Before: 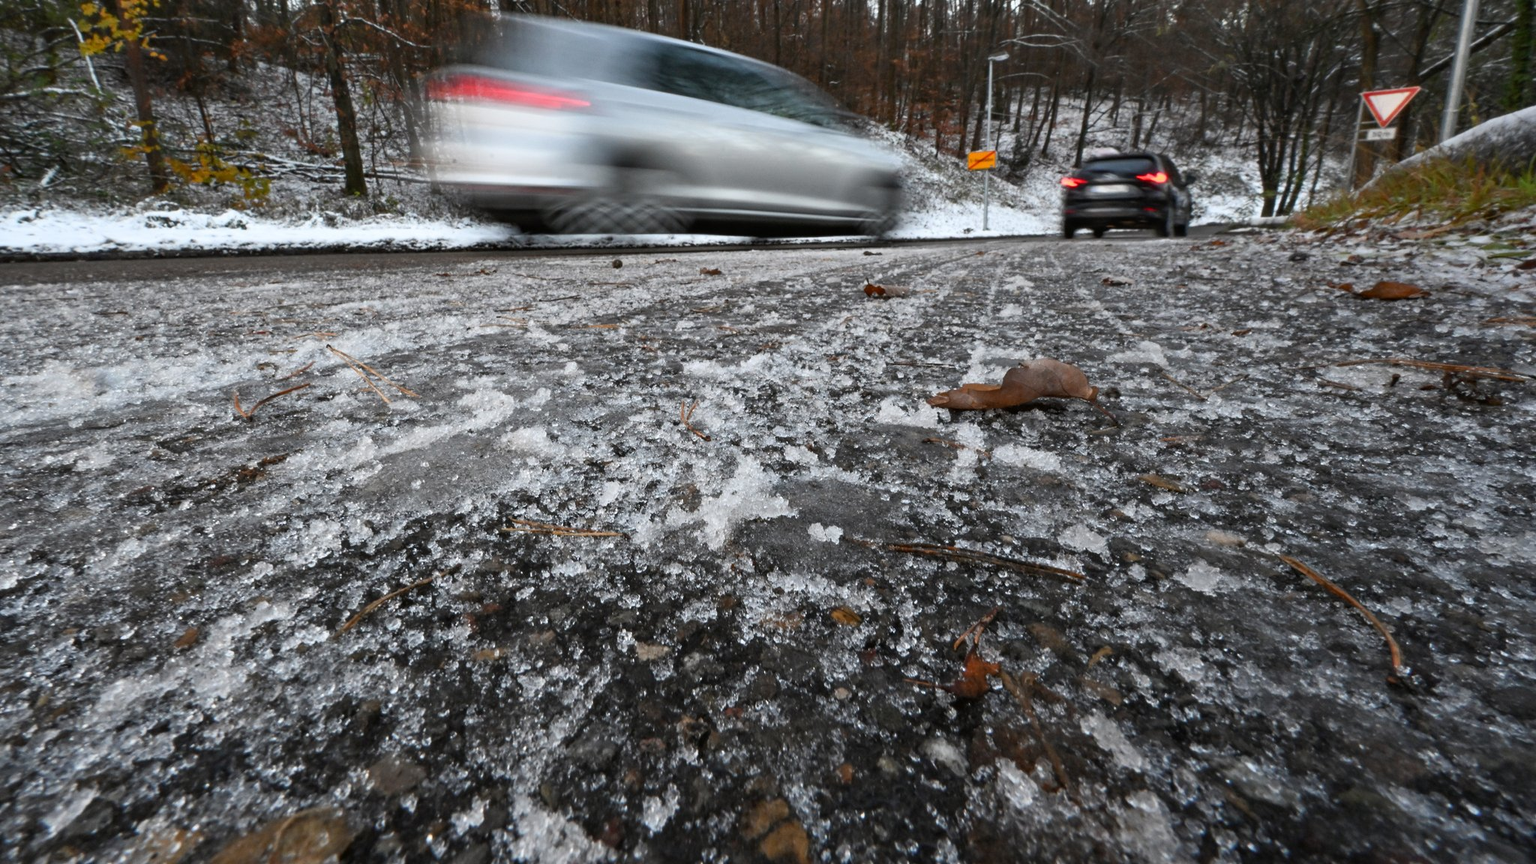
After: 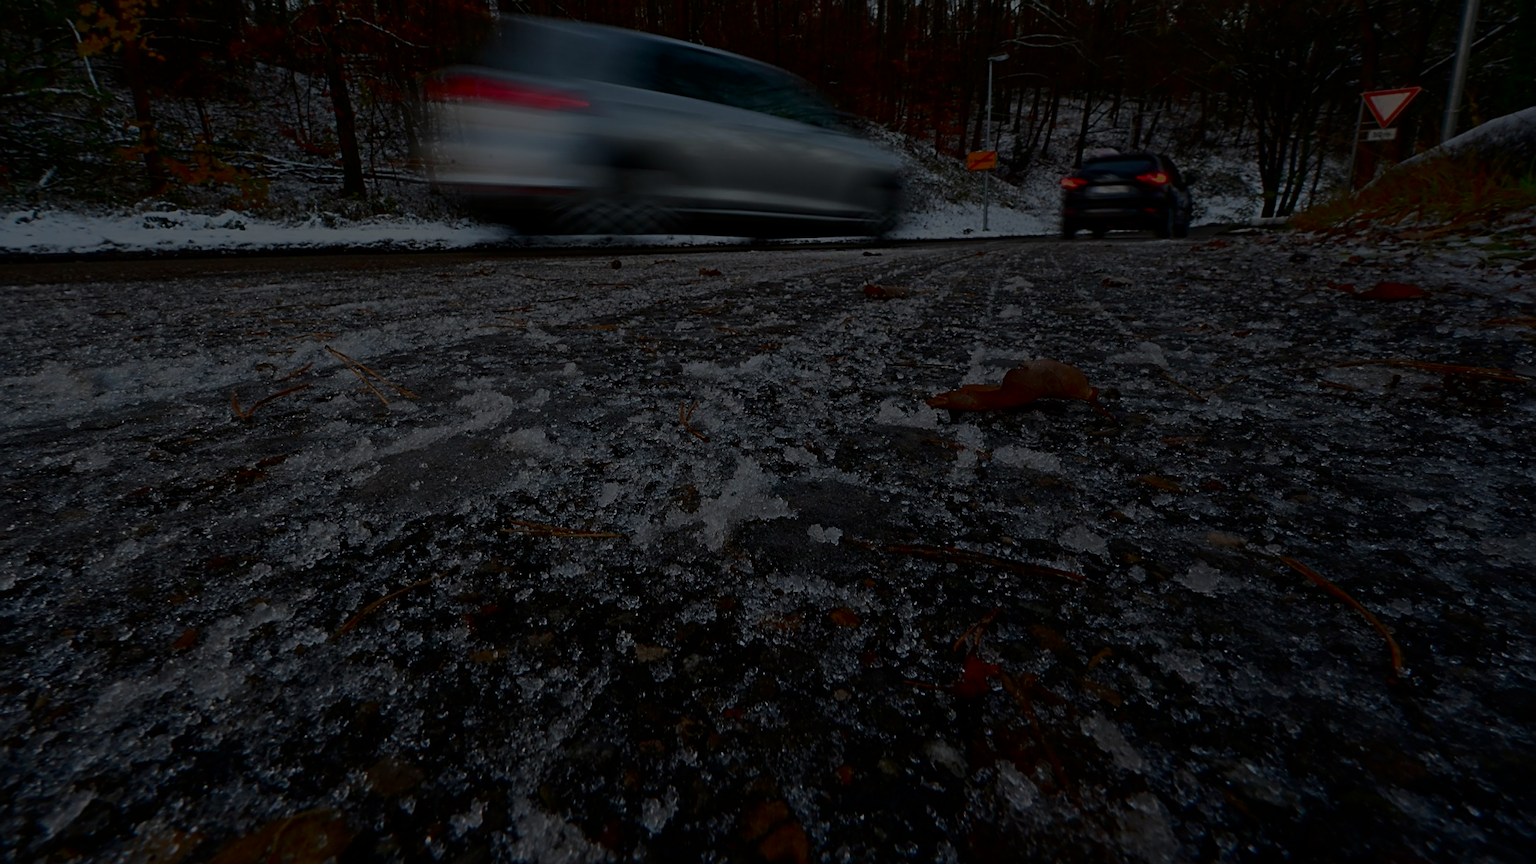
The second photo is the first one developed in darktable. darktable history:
crop: left 0.156%
exposure: exposure -2.352 EV, compensate highlight preservation false
color calibration: illuminant same as pipeline (D50), adaptation XYZ, x 0.346, y 0.357, temperature 5011.06 K
tone equalizer: mask exposure compensation -0.485 EV
sharpen: on, module defaults
velvia: strength 27.5%
contrast brightness saturation: contrast 0.132, brightness -0.23, saturation 0.139
